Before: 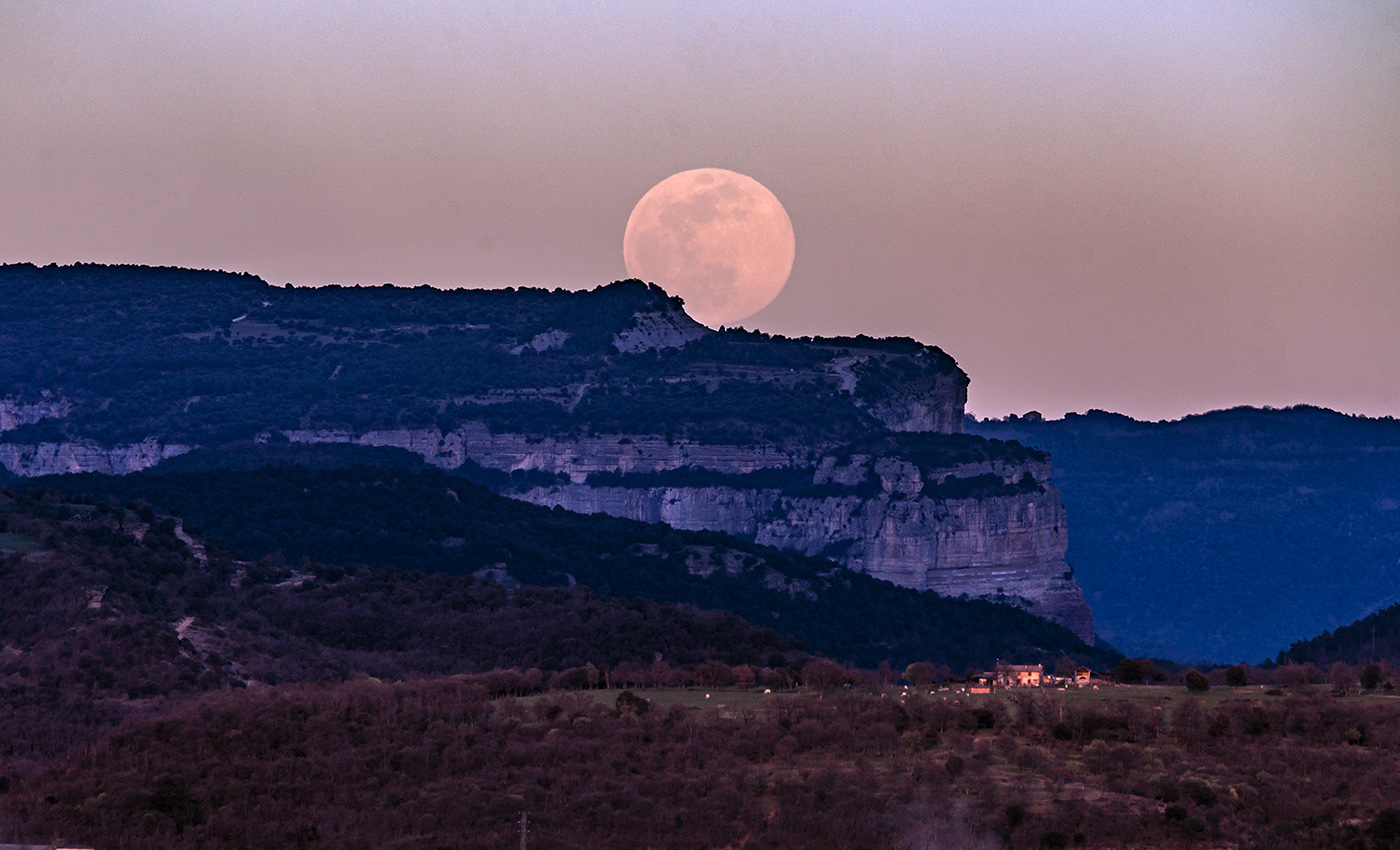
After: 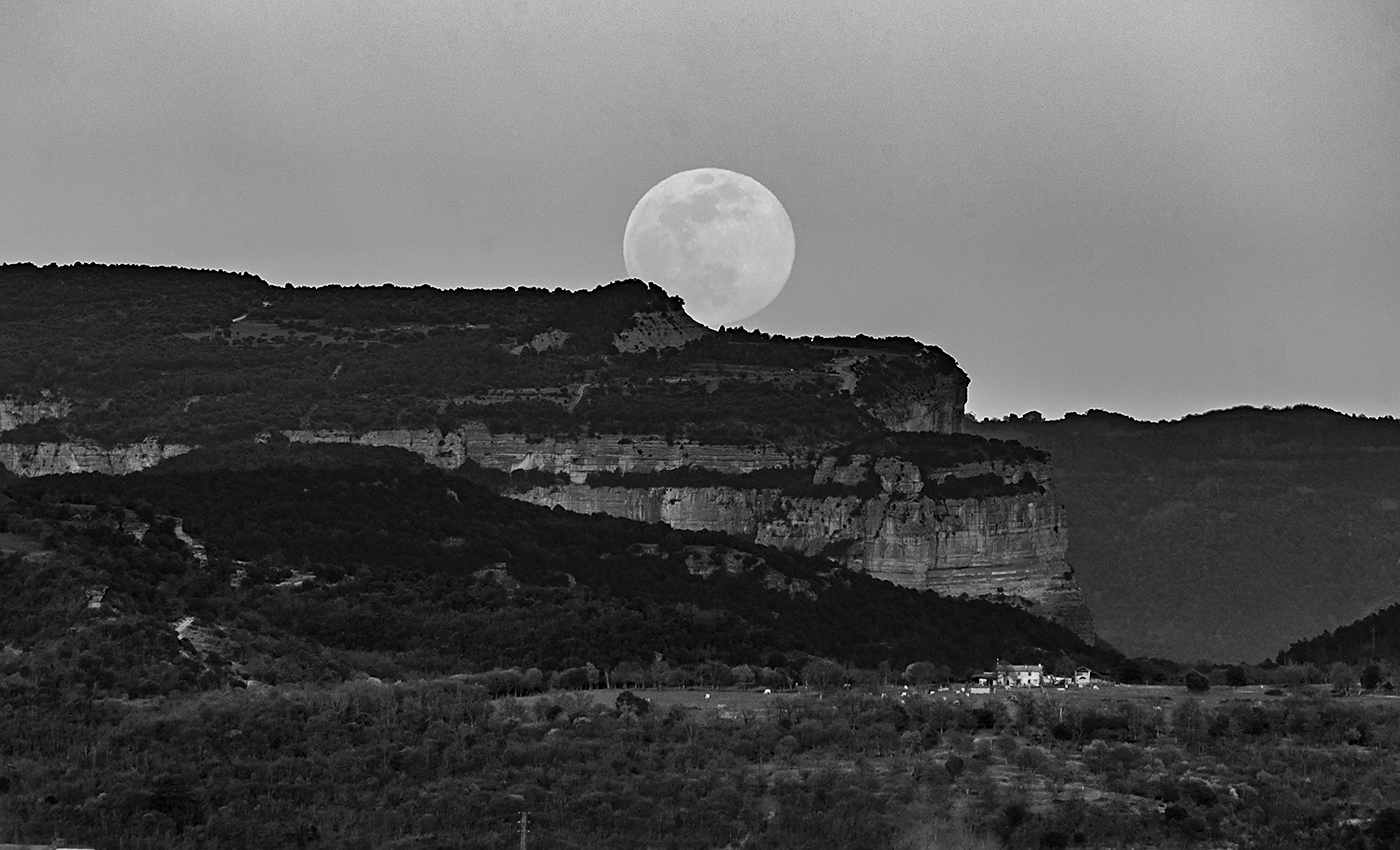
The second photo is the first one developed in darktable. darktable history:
sharpen: radius 1.864, amount 0.398, threshold 1.271
white balance: red 1.123, blue 0.83
shadows and highlights: shadows 40, highlights -54, highlights color adjustment 46%, low approximation 0.01, soften with gaussian
monochrome: on, module defaults
velvia: on, module defaults
